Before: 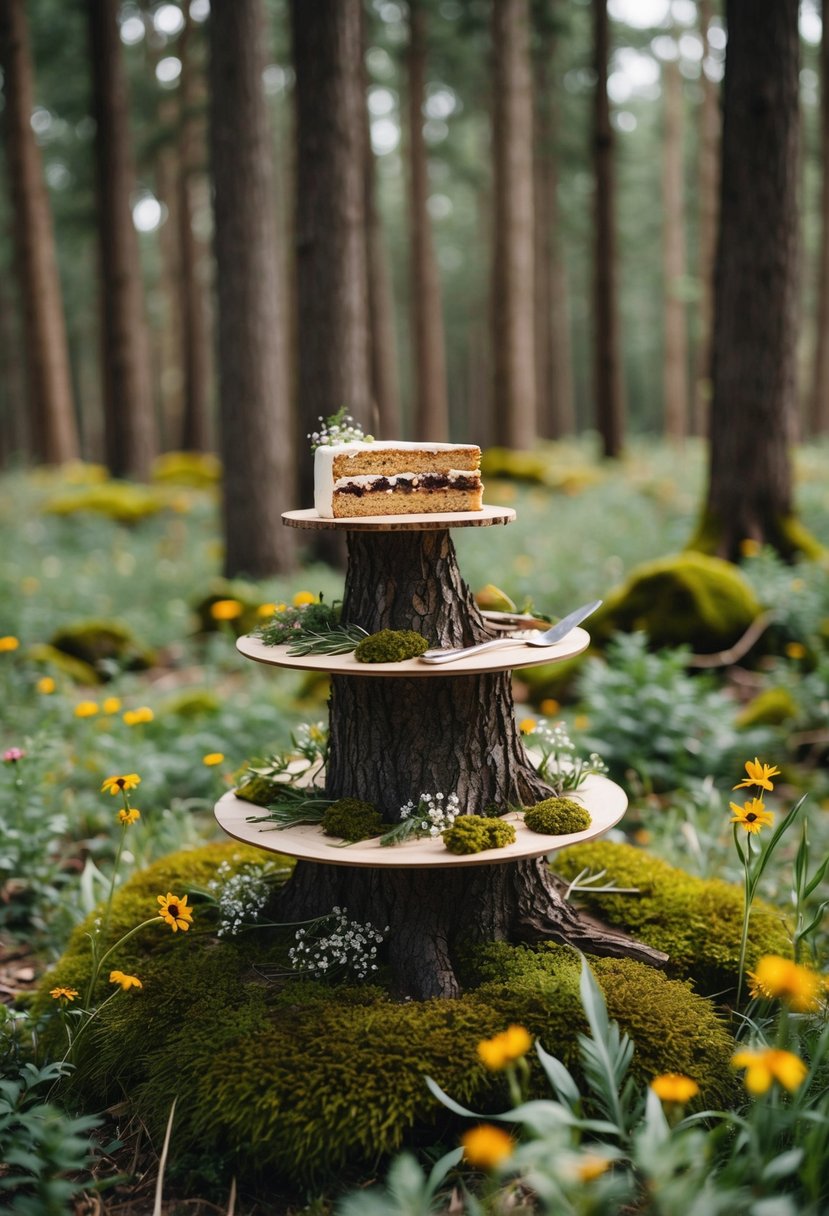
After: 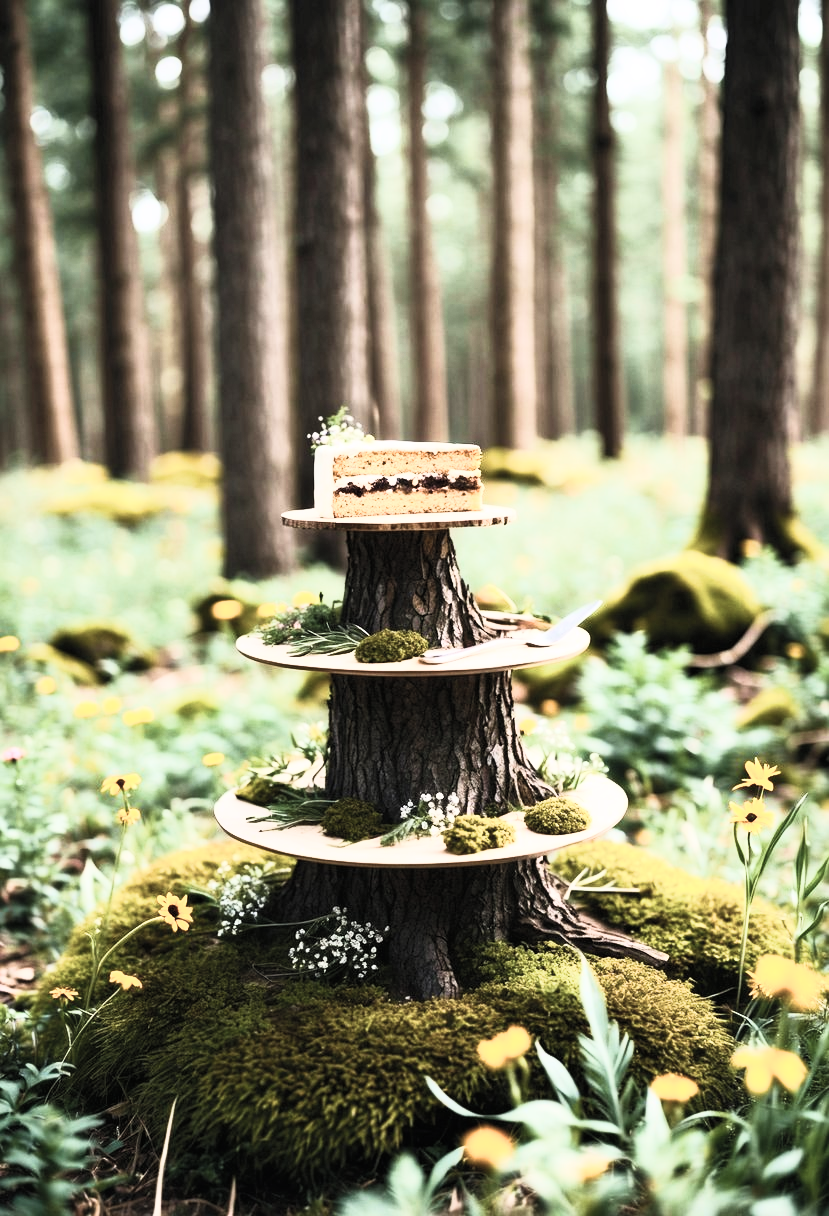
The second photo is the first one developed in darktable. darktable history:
velvia: strength 44.84%
tone equalizer: edges refinement/feathering 500, mask exposure compensation -1.57 EV, preserve details no
tone curve: curves: ch0 [(0, 0) (0.082, 0.02) (0.129, 0.078) (0.275, 0.301) (0.67, 0.809) (1, 1)], color space Lab, linked channels, preserve colors none
contrast brightness saturation: contrast 0.586, brightness 0.57, saturation -0.34
